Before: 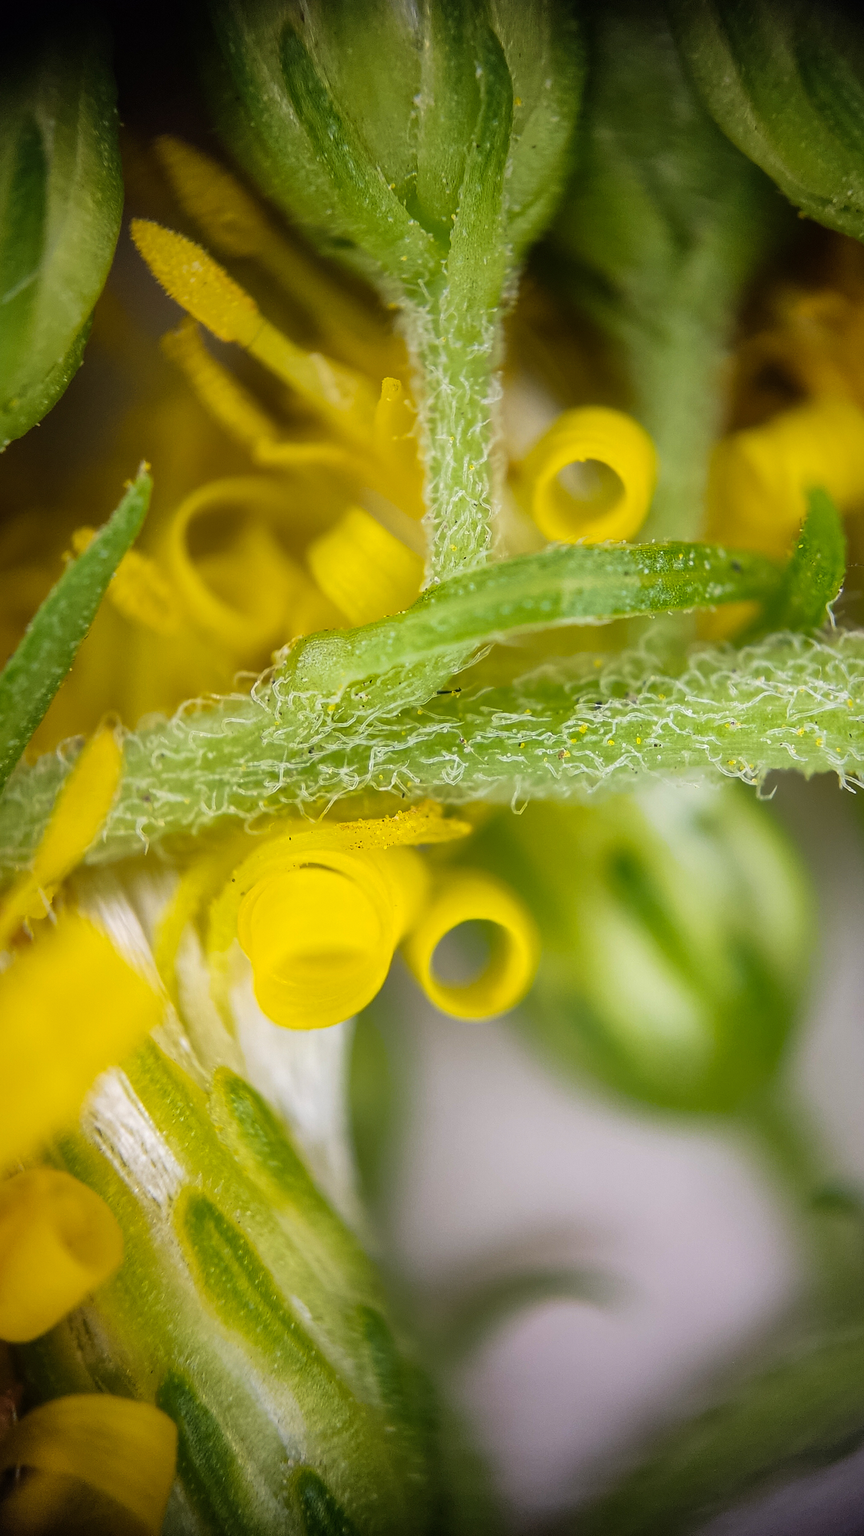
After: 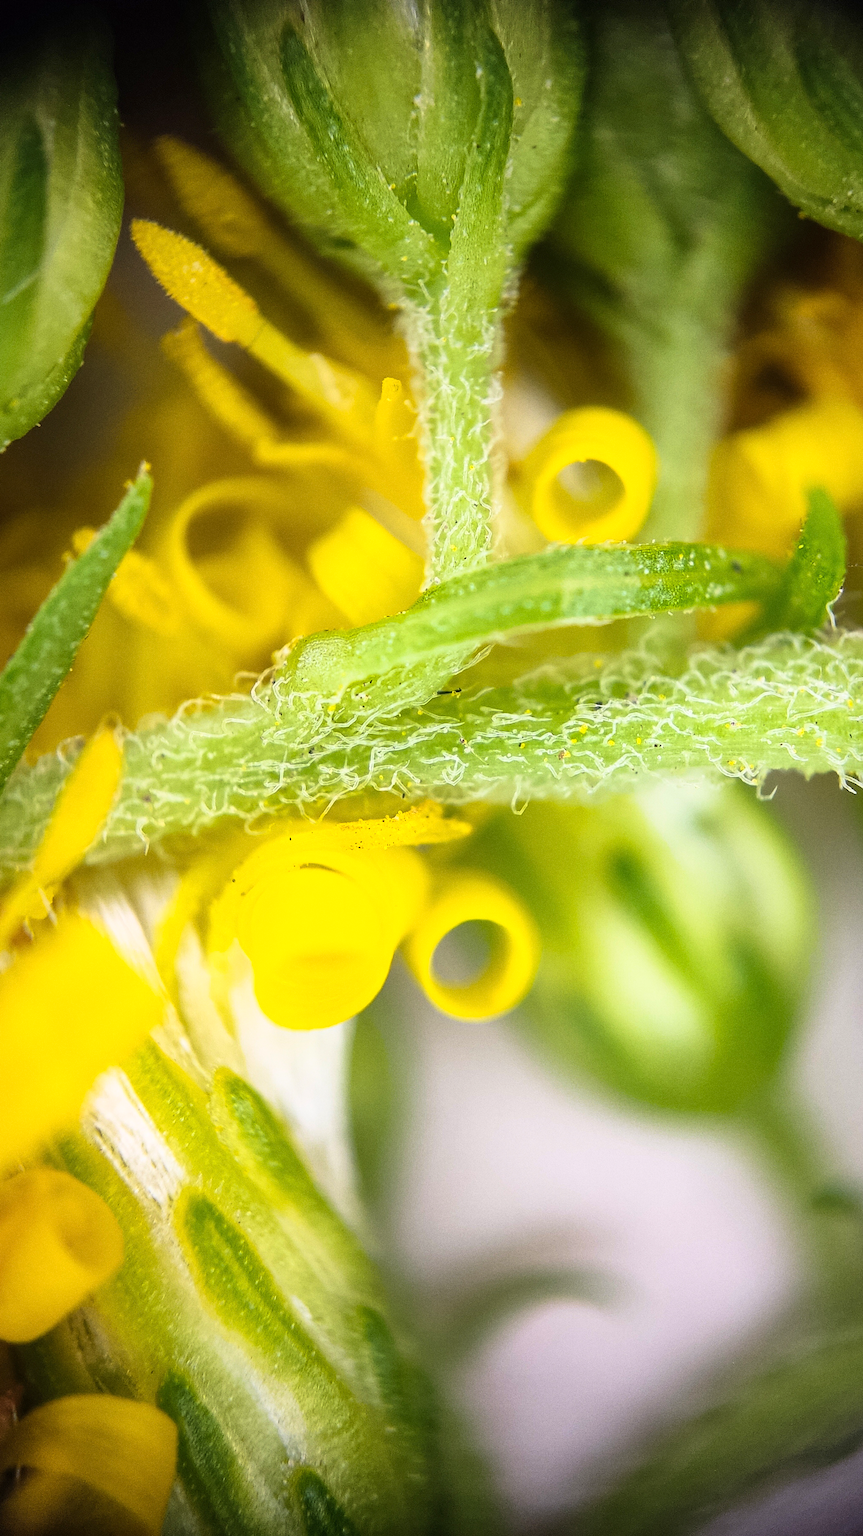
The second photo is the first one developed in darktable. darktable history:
grain: coarseness 0.09 ISO
base curve: curves: ch0 [(0, 0) (0.557, 0.834) (1, 1)]
